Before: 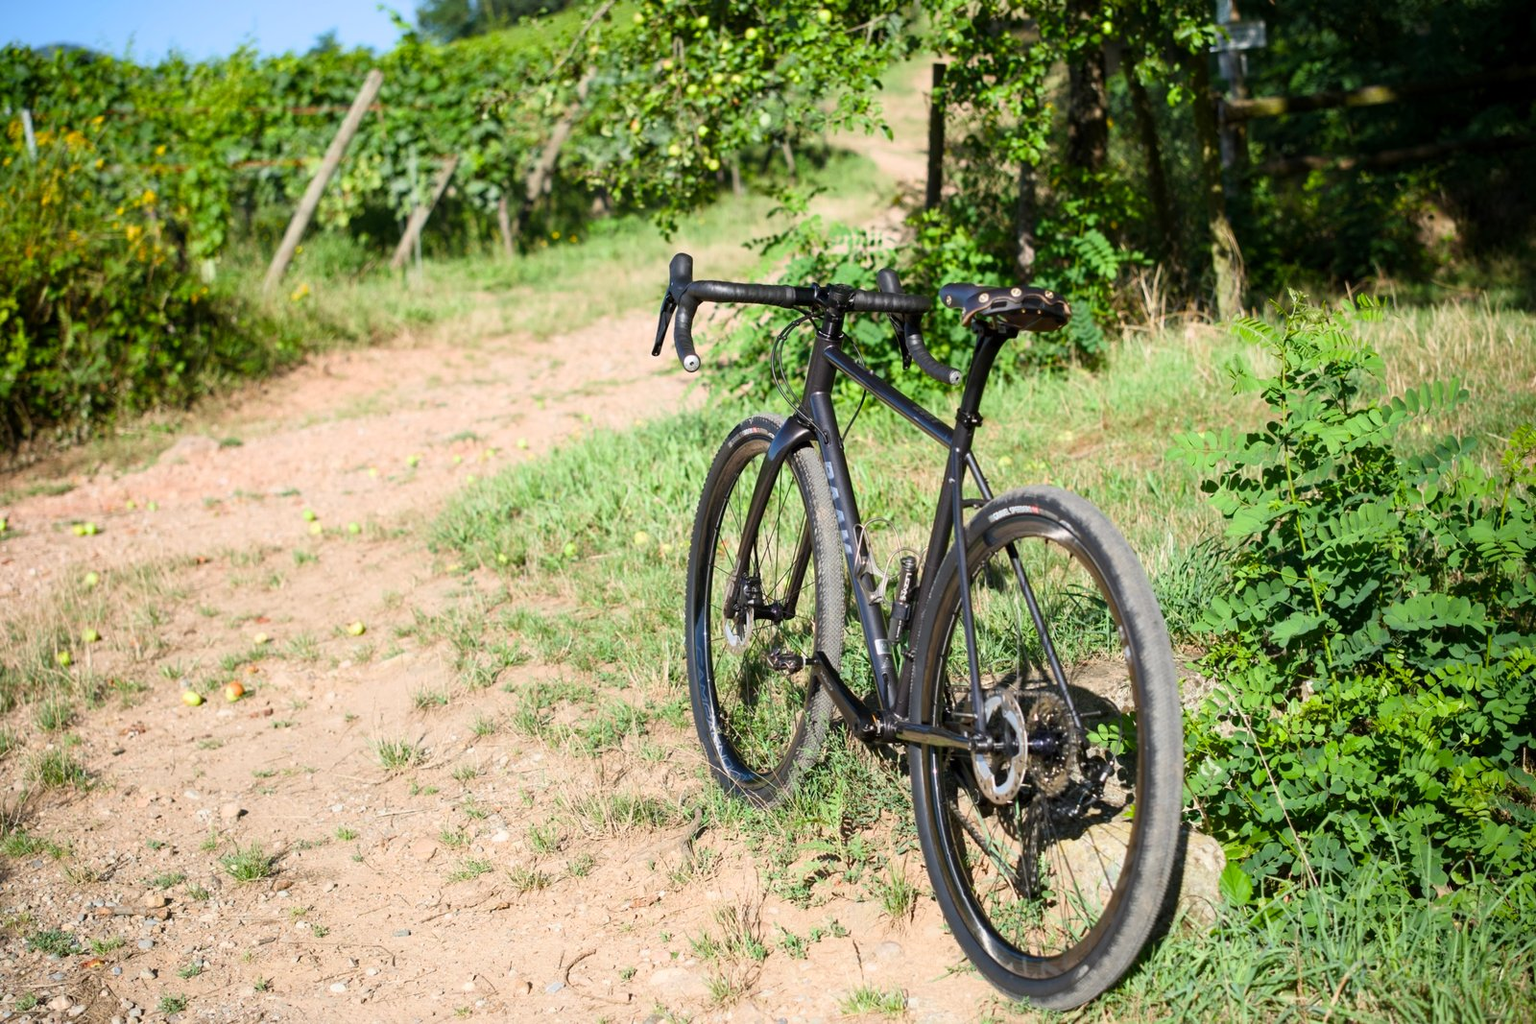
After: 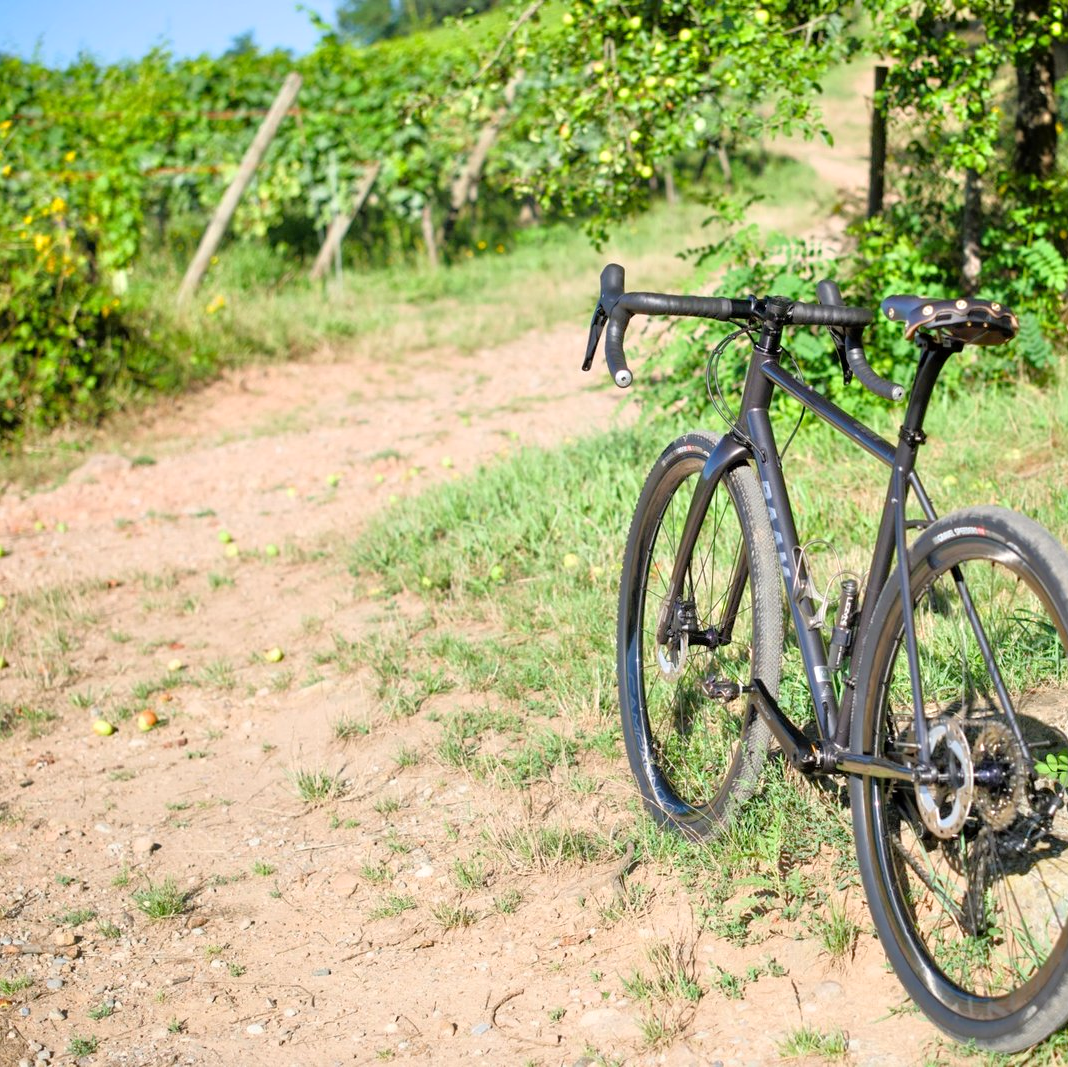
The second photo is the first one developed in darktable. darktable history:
tone equalizer: -7 EV 0.156 EV, -6 EV 0.581 EV, -5 EV 1.17 EV, -4 EV 1.3 EV, -3 EV 1.13 EV, -2 EV 0.6 EV, -1 EV 0.159 EV, mask exposure compensation -0.492 EV
crop and rotate: left 6.161%, right 27.075%
